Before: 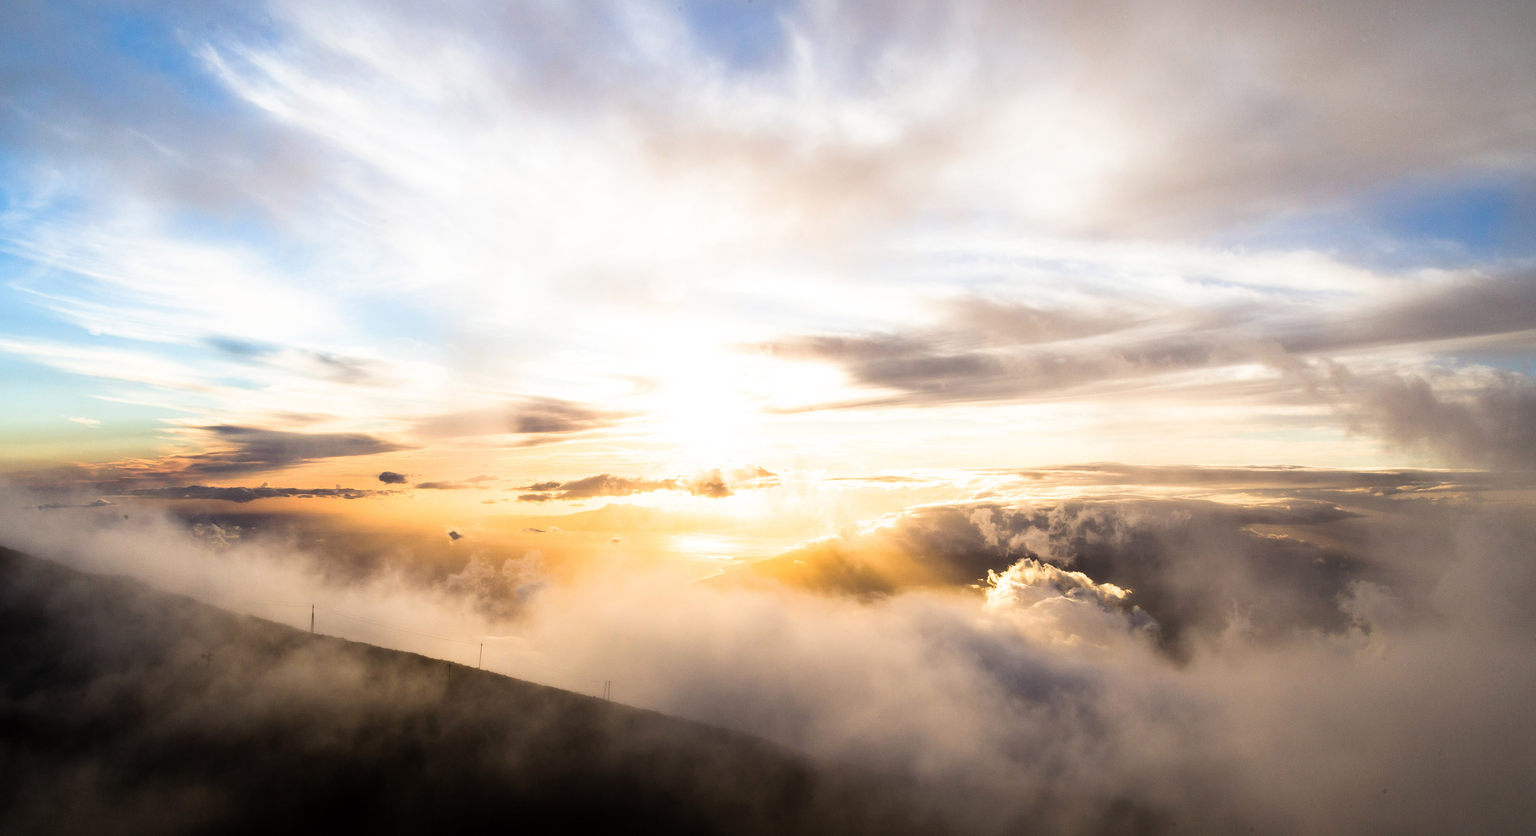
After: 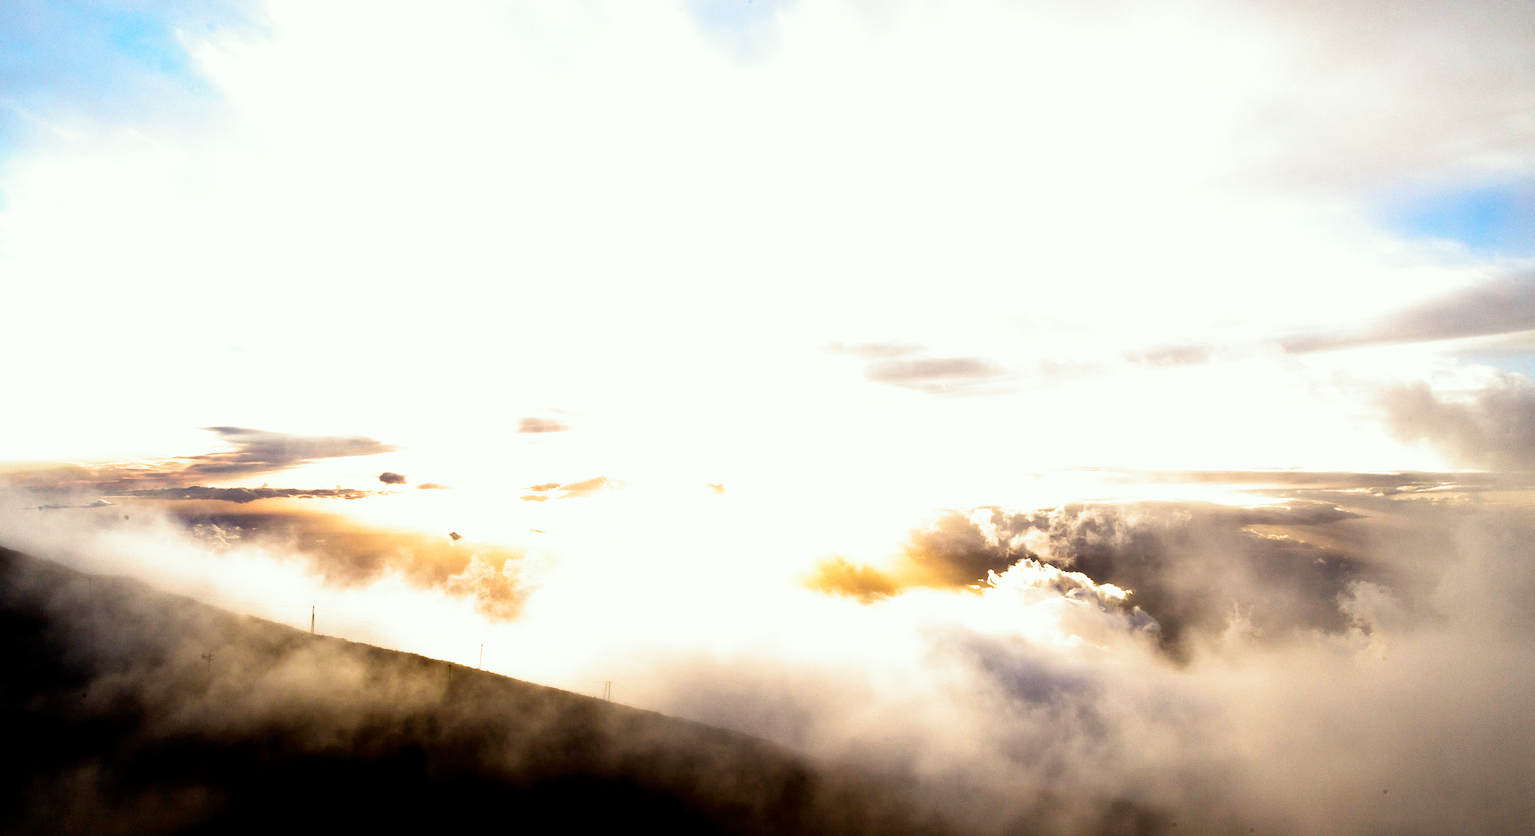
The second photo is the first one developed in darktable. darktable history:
color correction: highlights a* -2.68, highlights b* 2.57
filmic rgb: middle gray luminance 8.8%, black relative exposure -6.3 EV, white relative exposure 2.7 EV, threshold 6 EV, target black luminance 0%, hardness 4.74, latitude 73.47%, contrast 1.332, shadows ↔ highlights balance 10.13%, add noise in highlights 0, preserve chrominance no, color science v3 (2019), use custom middle-gray values true, iterations of high-quality reconstruction 0, contrast in highlights soft, enable highlight reconstruction true
